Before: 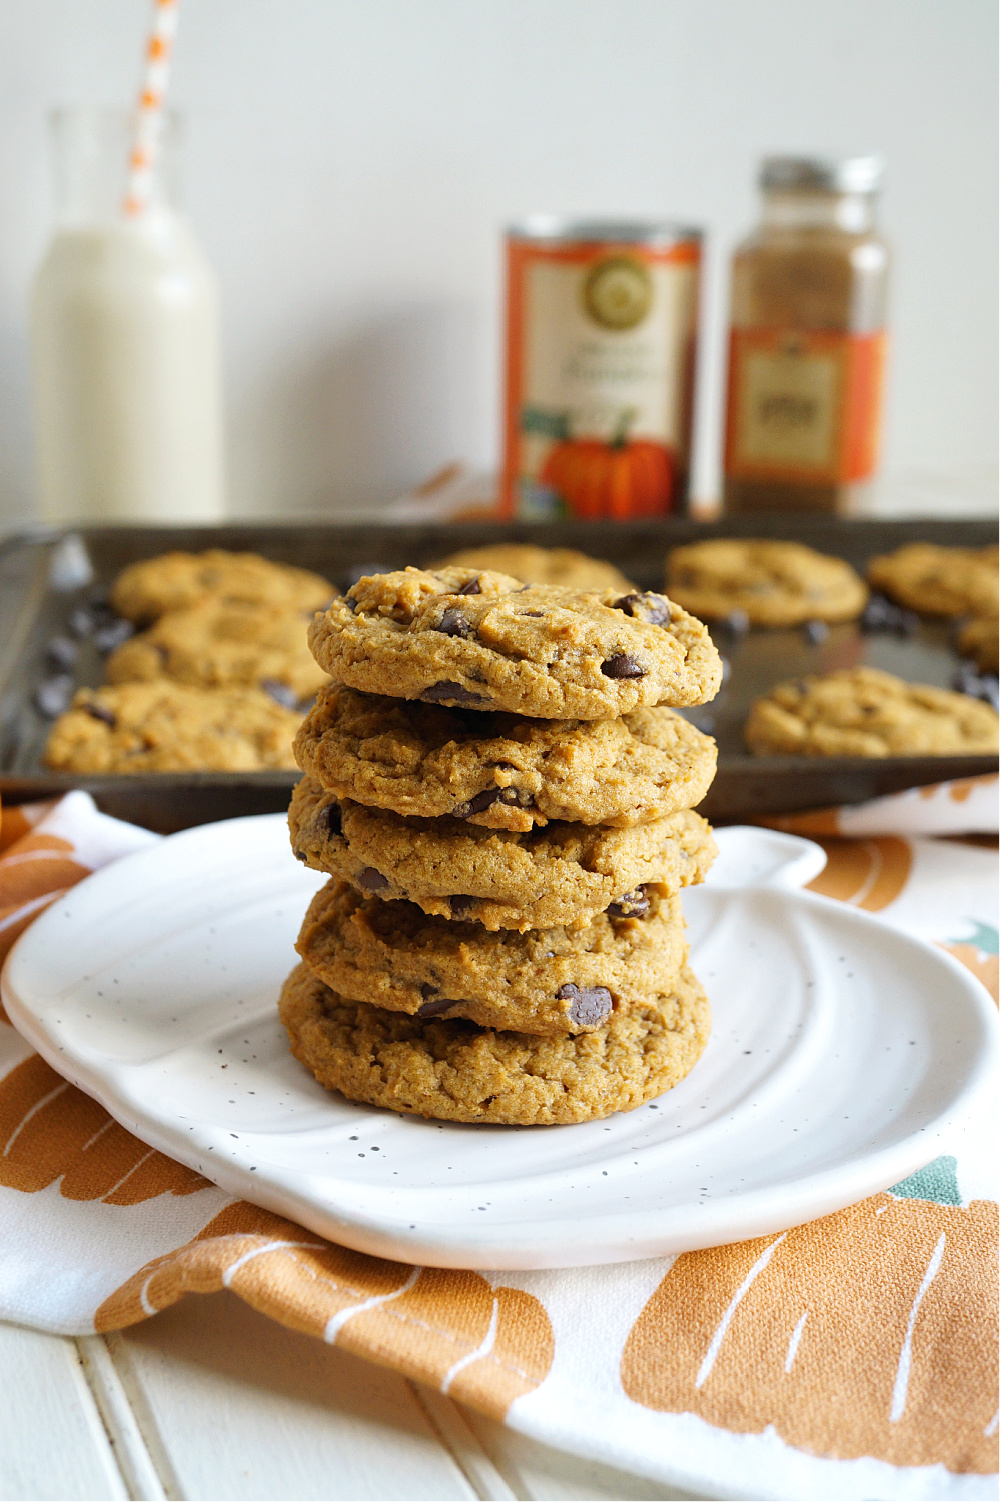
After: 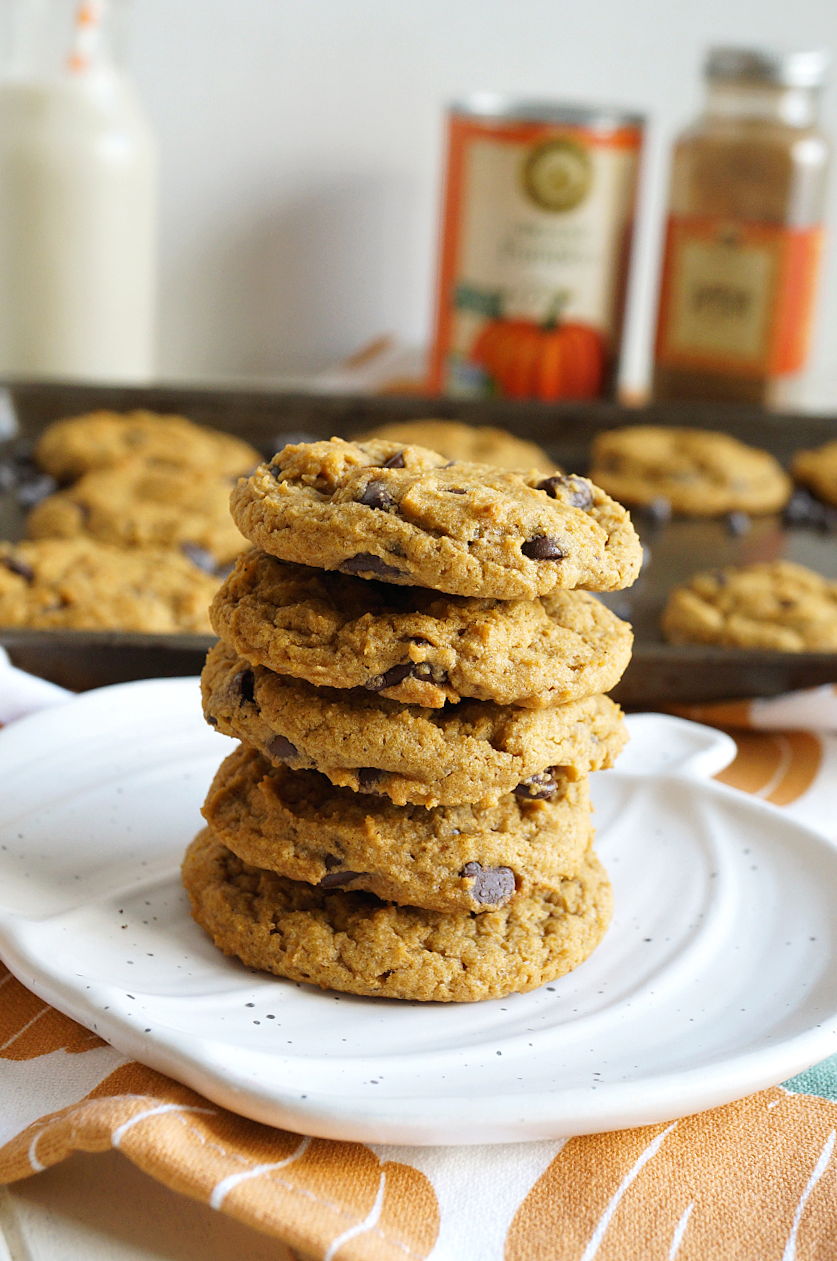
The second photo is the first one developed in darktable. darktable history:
crop and rotate: angle -2.96°, left 5.302%, top 5.201%, right 4.614%, bottom 4.421%
